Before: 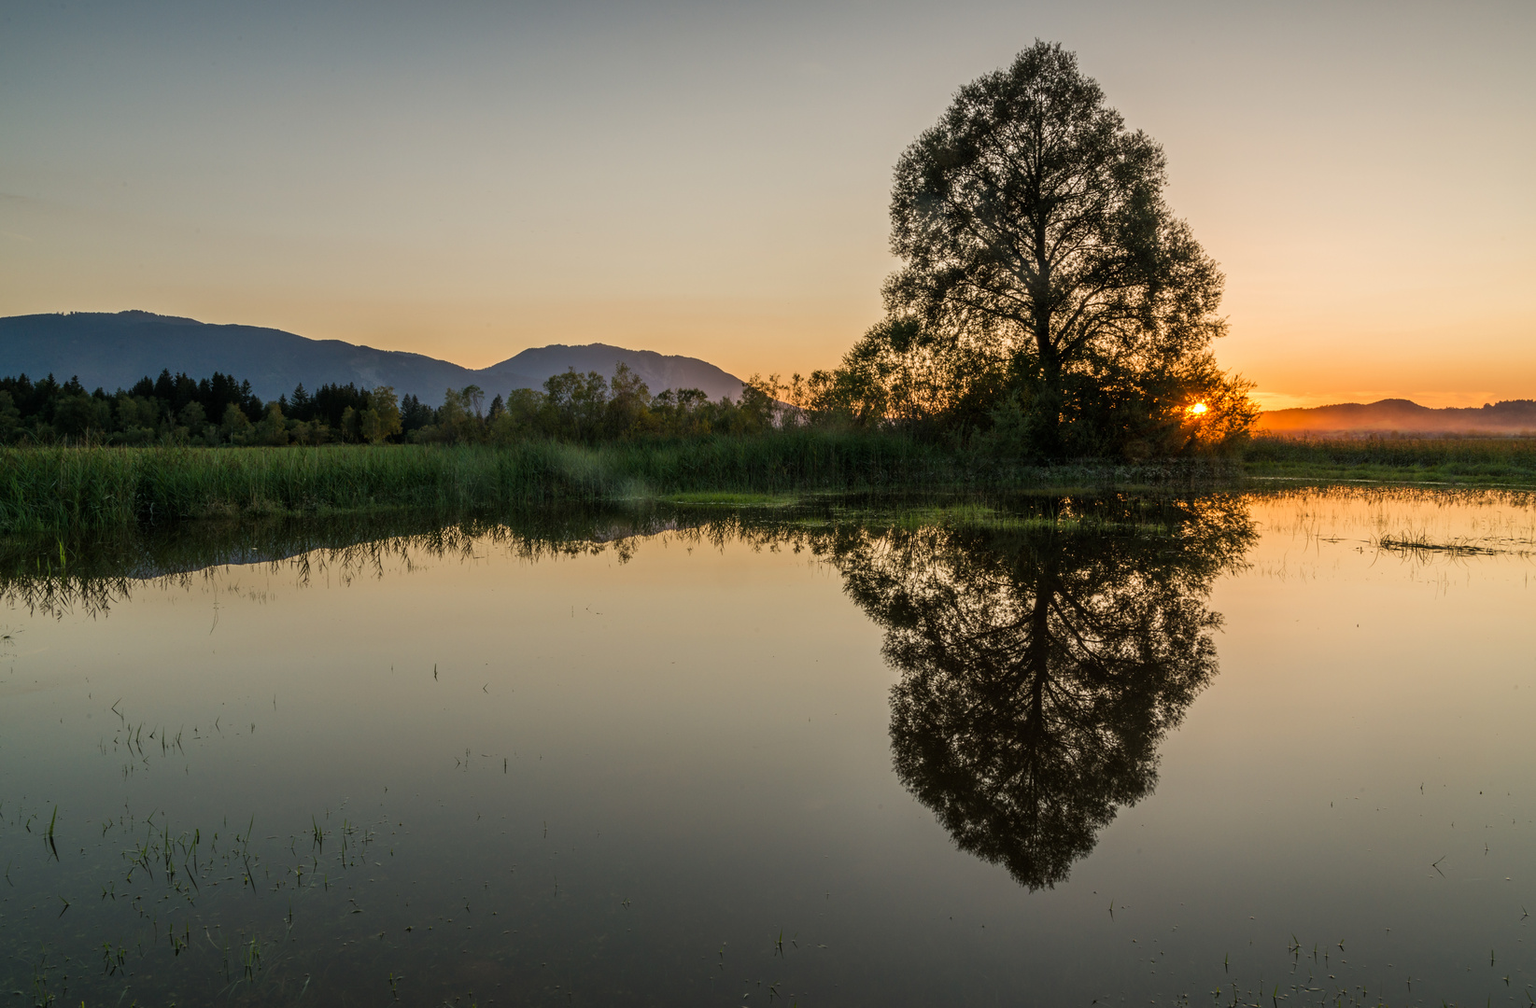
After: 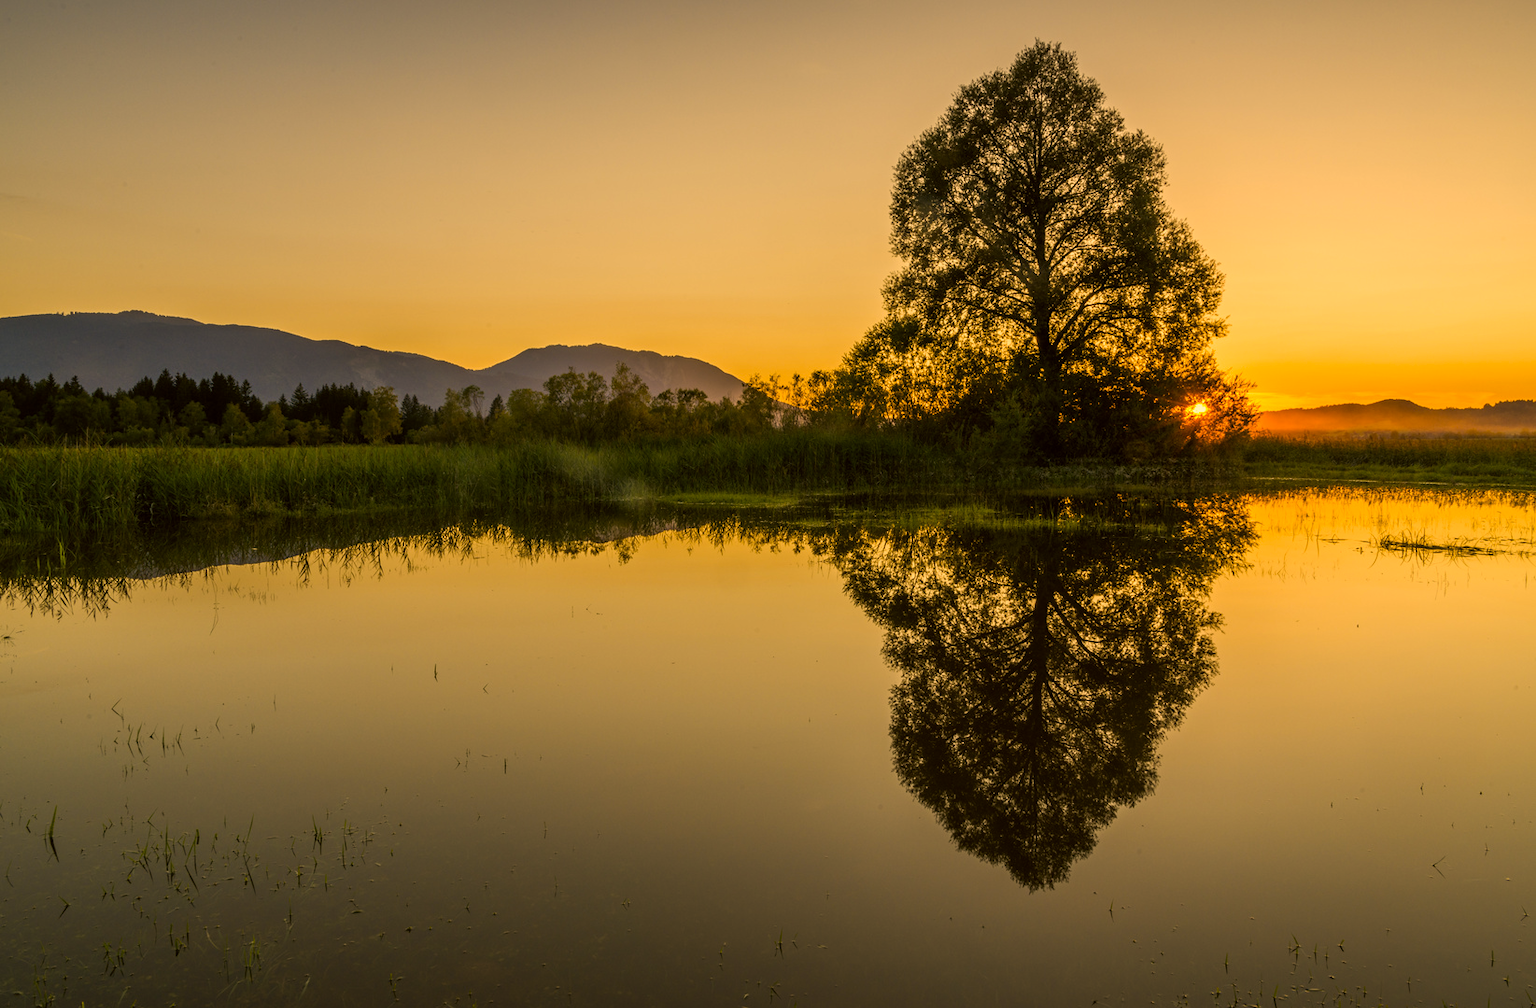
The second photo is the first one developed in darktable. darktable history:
color correction: highlights a* 17.94, highlights b* 35.39, shadows a* 1.48, shadows b* 6.42, saturation 1.01
color contrast: green-magenta contrast 0.8, blue-yellow contrast 1.1, unbound 0
